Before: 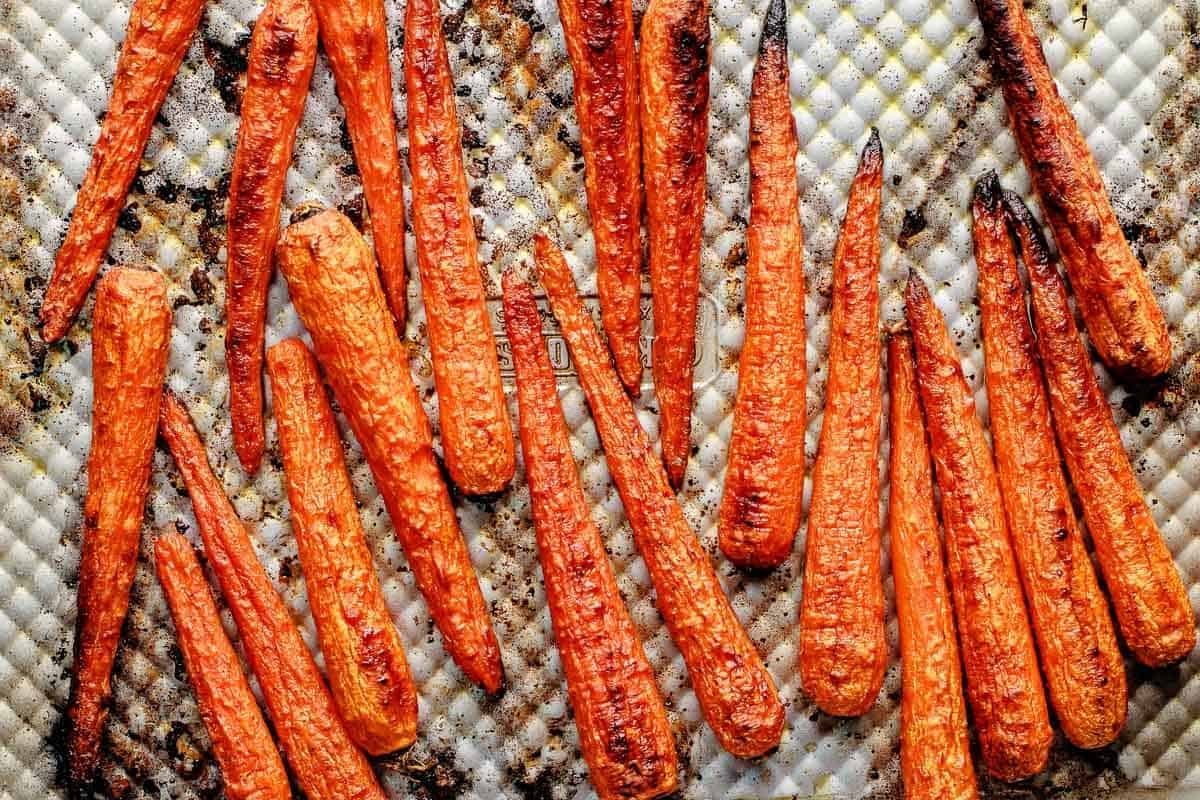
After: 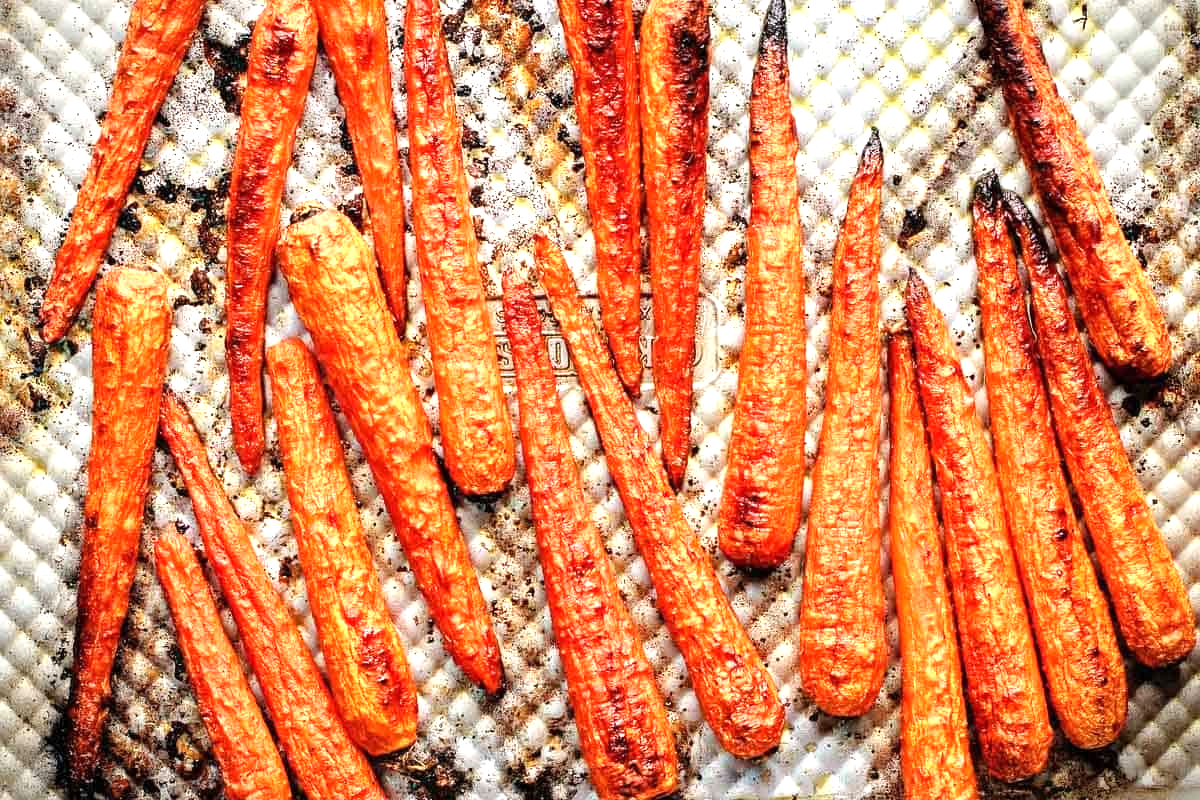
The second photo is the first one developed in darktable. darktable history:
vignetting: fall-off start 89.1%, fall-off radius 43.65%, saturation -0.021, width/height ratio 1.157
exposure: exposure 0.944 EV, compensate highlight preservation false
